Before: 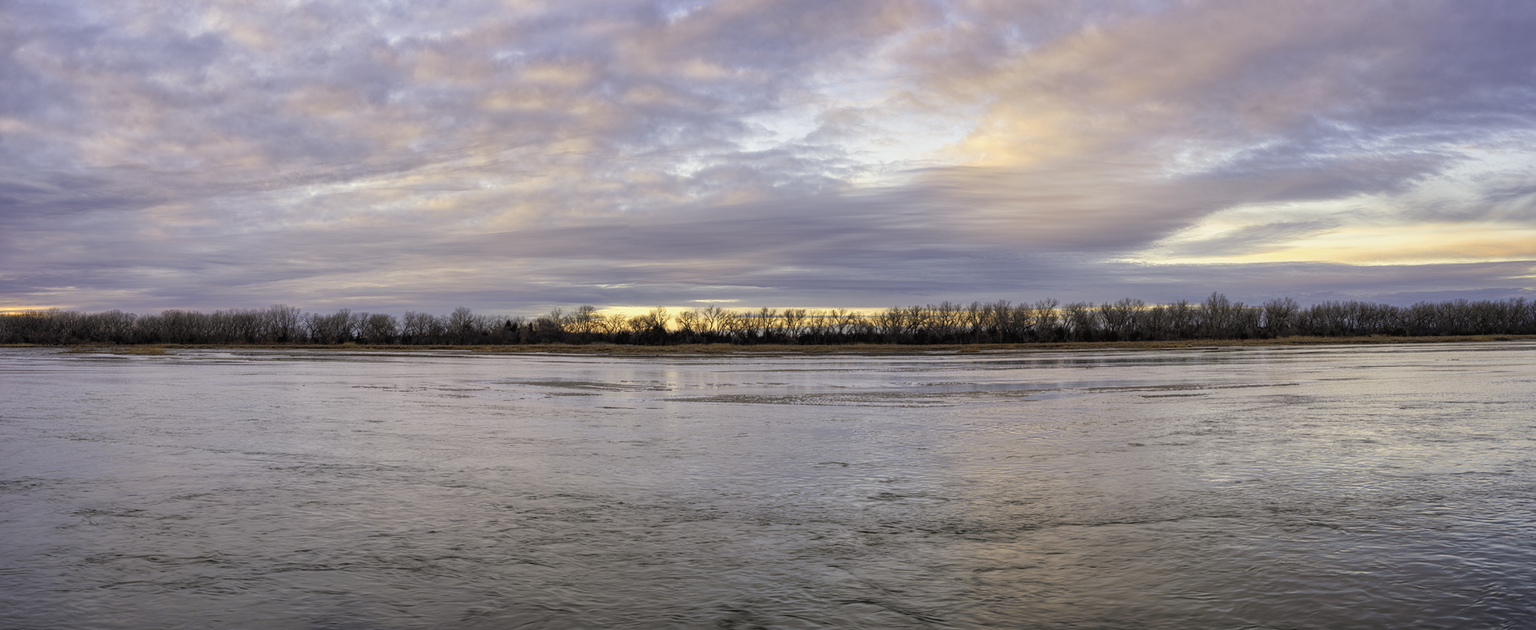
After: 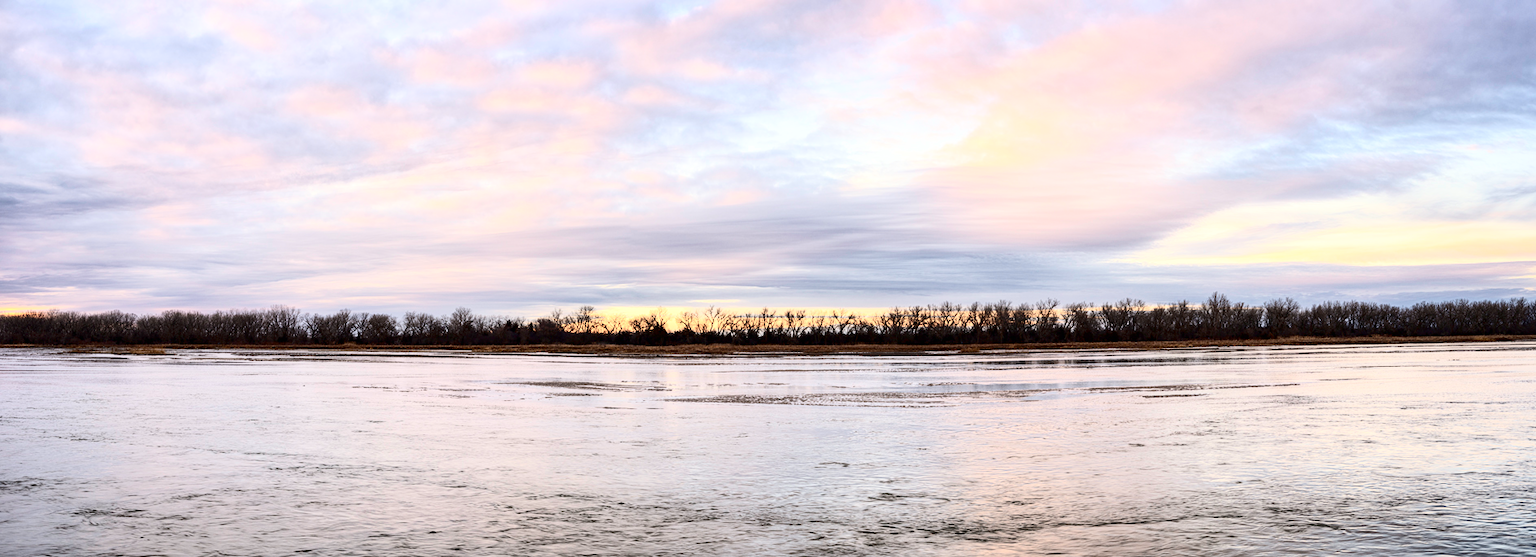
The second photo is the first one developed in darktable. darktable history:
exposure: exposure 0.206 EV, compensate highlight preservation false
contrast brightness saturation: contrast 0.512, saturation -0.082
crop and rotate: top 0%, bottom 11.412%
tone equalizer: edges refinement/feathering 500, mask exposure compensation -1.57 EV, preserve details no
